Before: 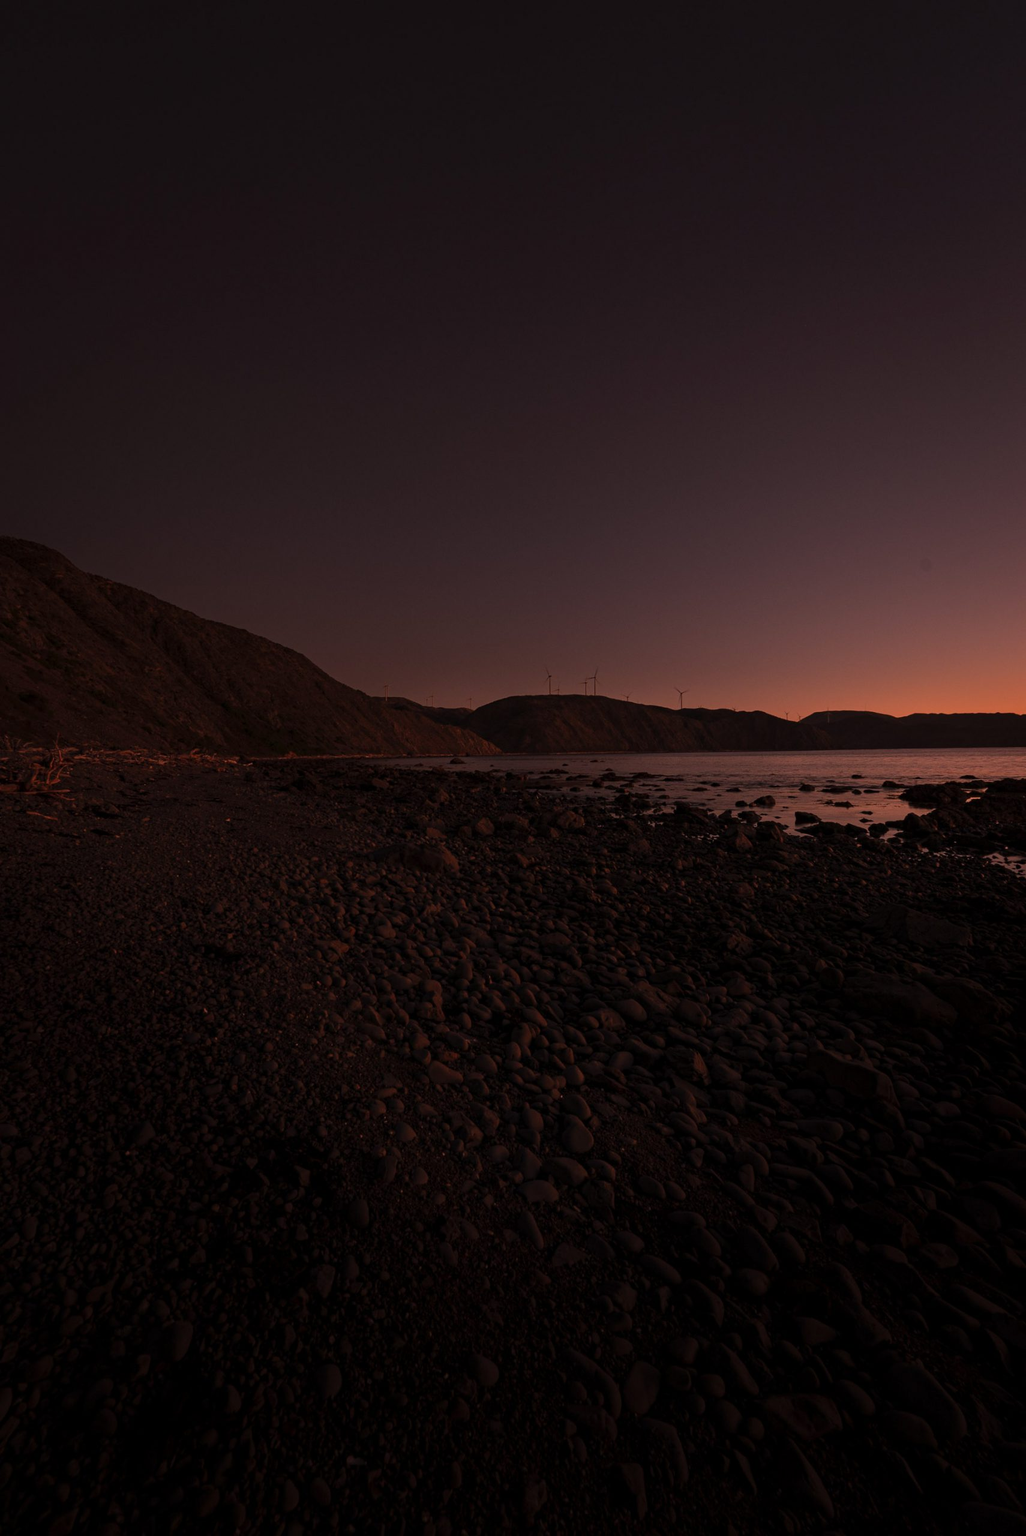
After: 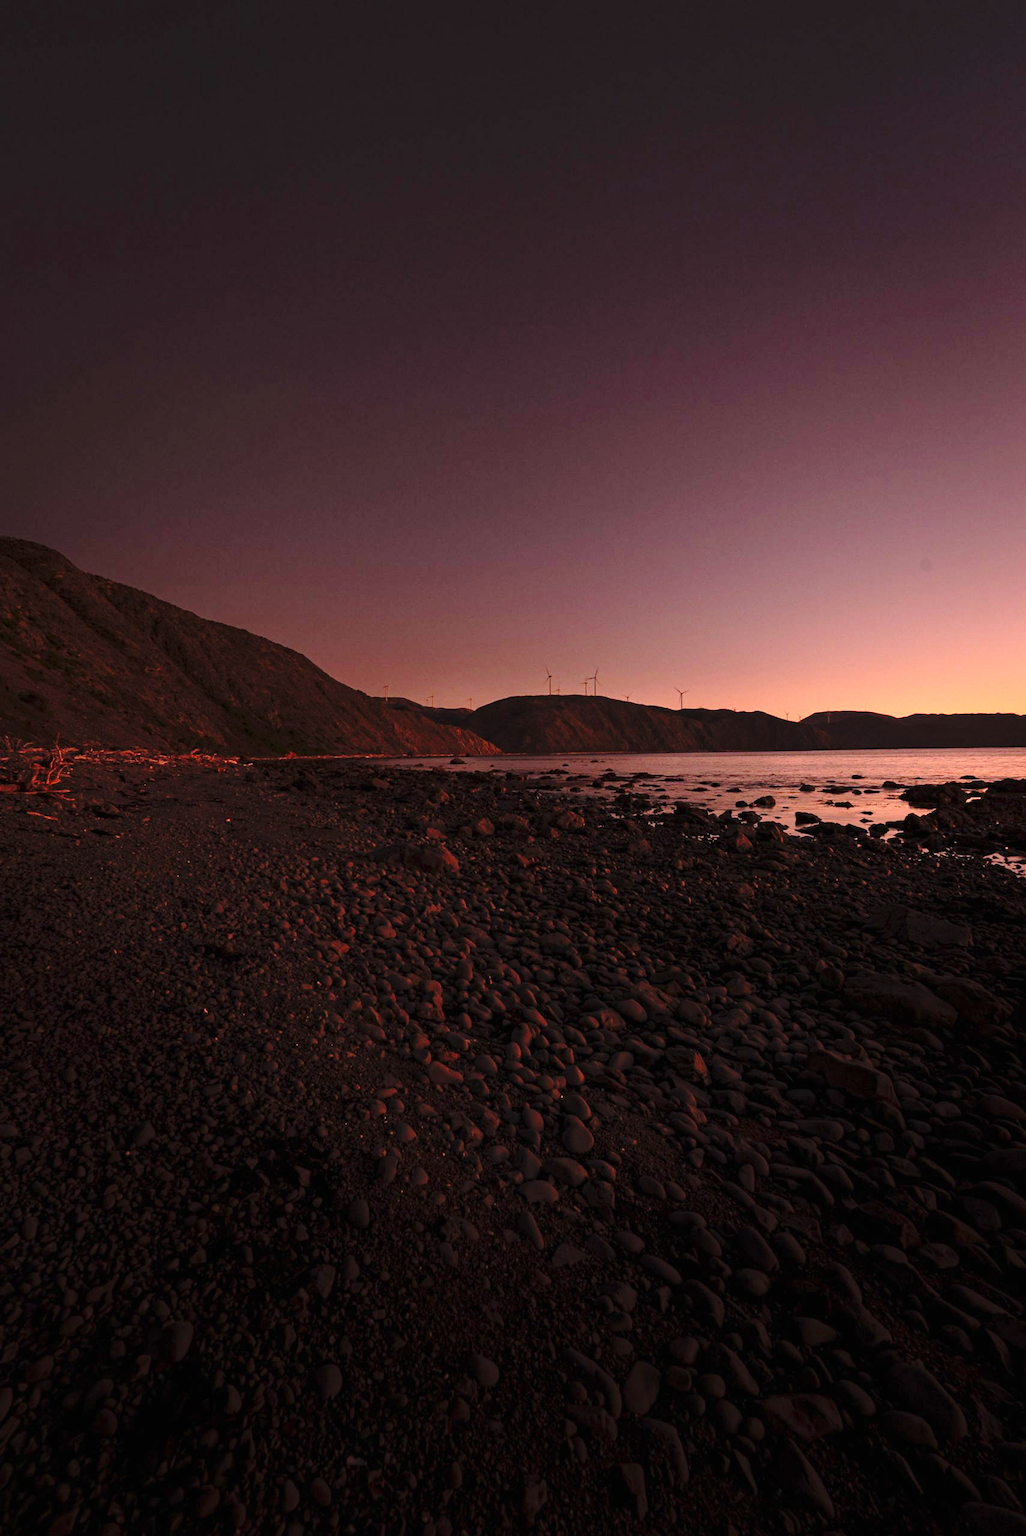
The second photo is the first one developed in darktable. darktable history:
exposure: black level correction 0, exposure 1.2 EV, compensate exposure bias true, compensate highlight preservation false
base curve: curves: ch0 [(0, 0) (0.028, 0.03) (0.121, 0.232) (0.46, 0.748) (0.859, 0.968) (1, 1)], preserve colors none
